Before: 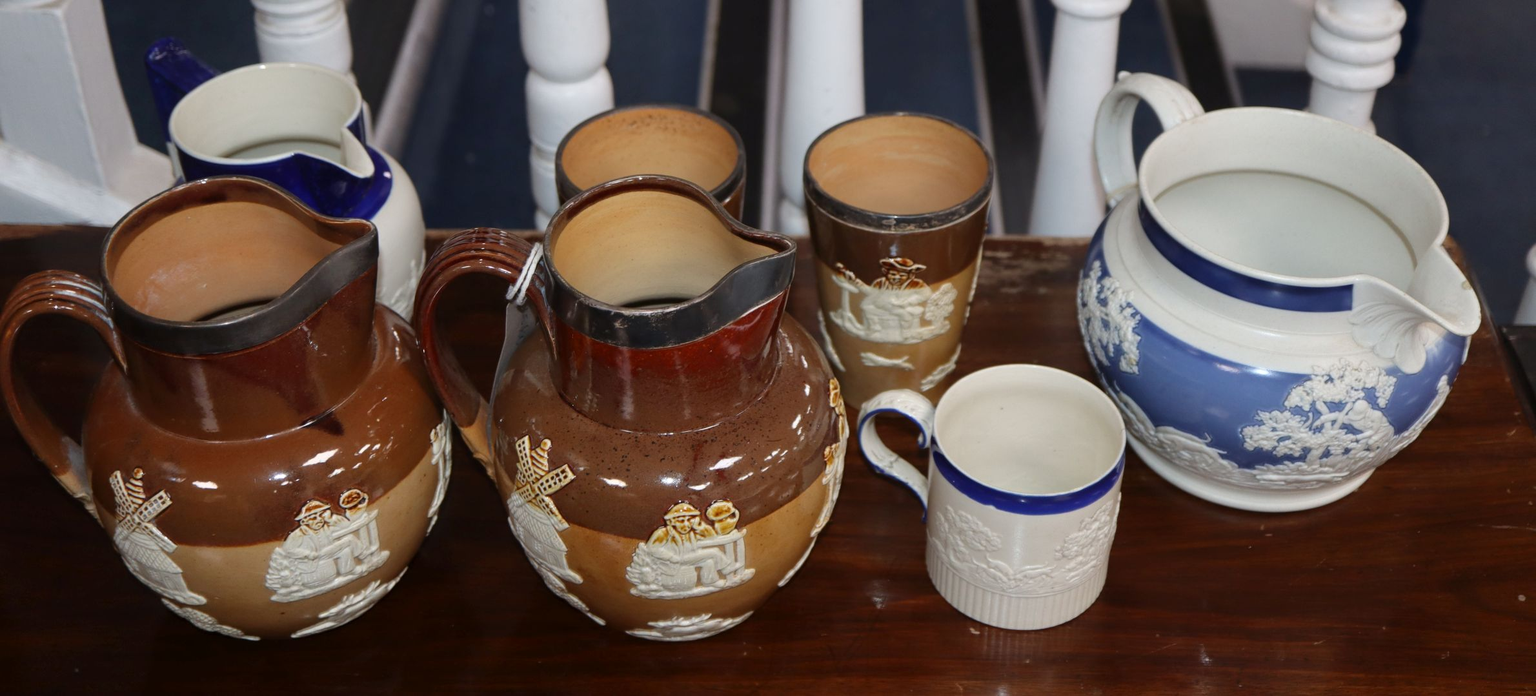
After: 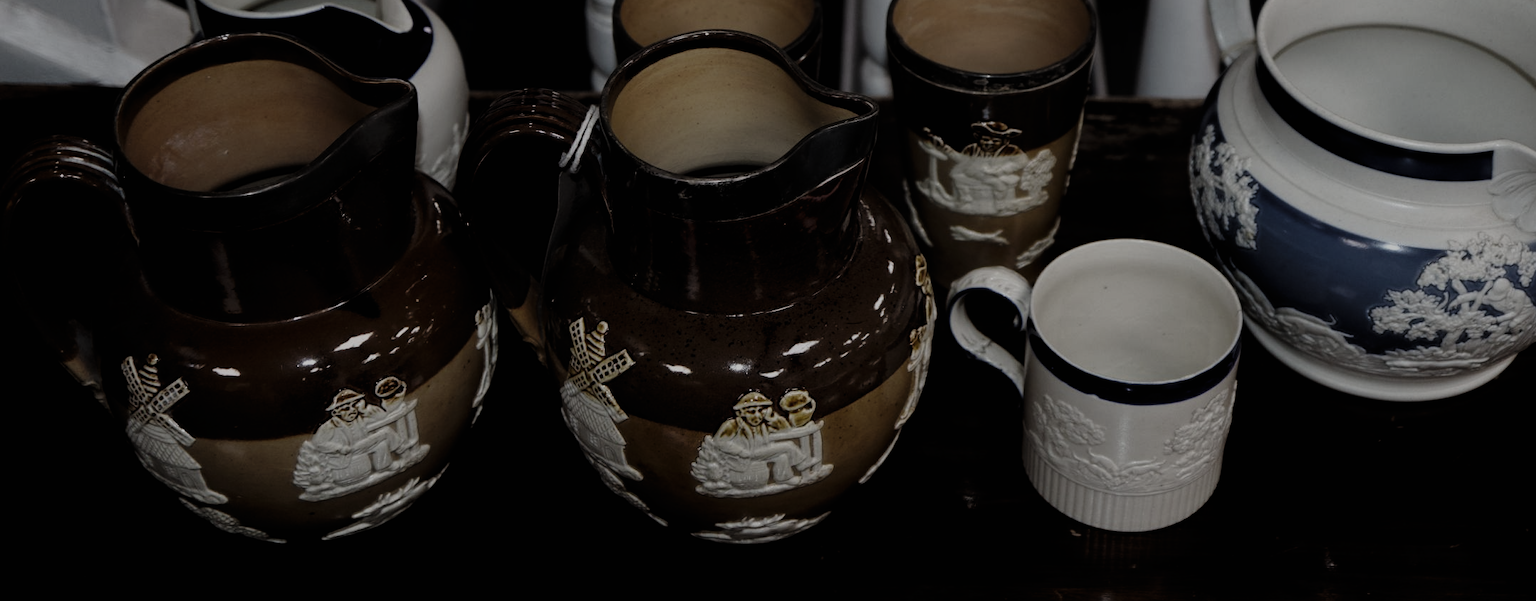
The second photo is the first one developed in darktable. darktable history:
crop: top 21.291%, right 9.342%, bottom 0.27%
filmic rgb: black relative exposure -5.08 EV, white relative exposure 3.98 EV, hardness 2.9, contrast 1.298, highlights saturation mix -30.54%, preserve chrominance no, color science v4 (2020), type of noise poissonian
exposure: exposure -0.004 EV, compensate exposure bias true, compensate highlight preservation false
tone curve: curves: ch0 [(0, 0) (0.003, 0.004) (0.011, 0.009) (0.025, 0.017) (0.044, 0.029) (0.069, 0.04) (0.1, 0.051) (0.136, 0.07) (0.177, 0.095) (0.224, 0.131) (0.277, 0.179) (0.335, 0.237) (0.399, 0.302) (0.468, 0.386) (0.543, 0.471) (0.623, 0.576) (0.709, 0.699) (0.801, 0.817) (0.898, 0.917) (1, 1)], preserve colors none
